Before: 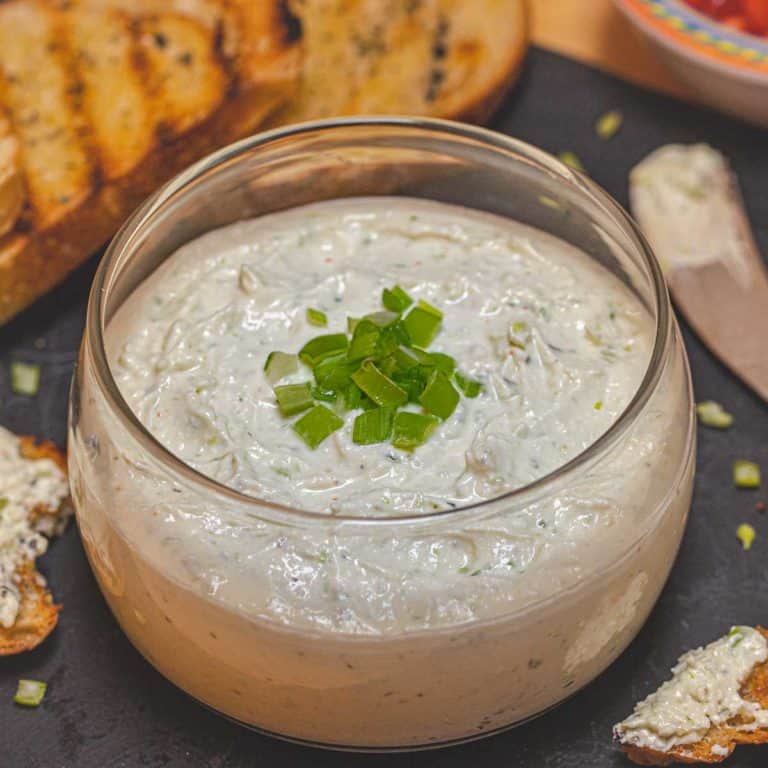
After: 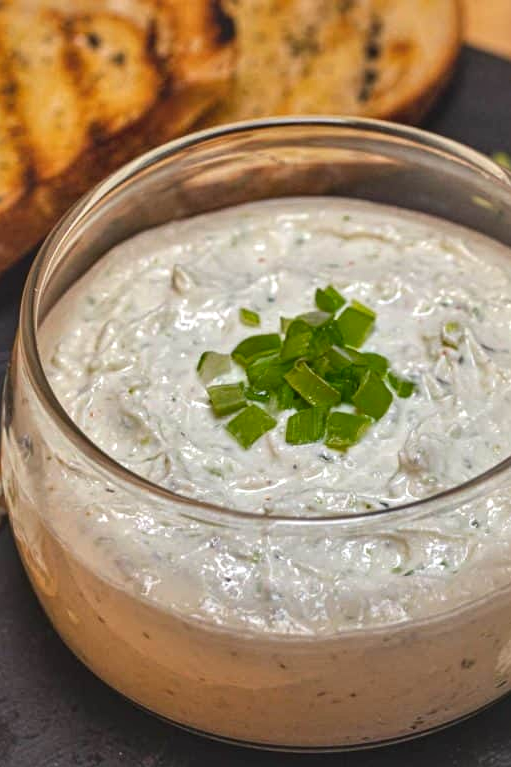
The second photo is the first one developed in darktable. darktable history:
crop and rotate: left 8.786%, right 24.548%
local contrast: mode bilateral grid, contrast 25, coarseness 47, detail 151%, midtone range 0.2
